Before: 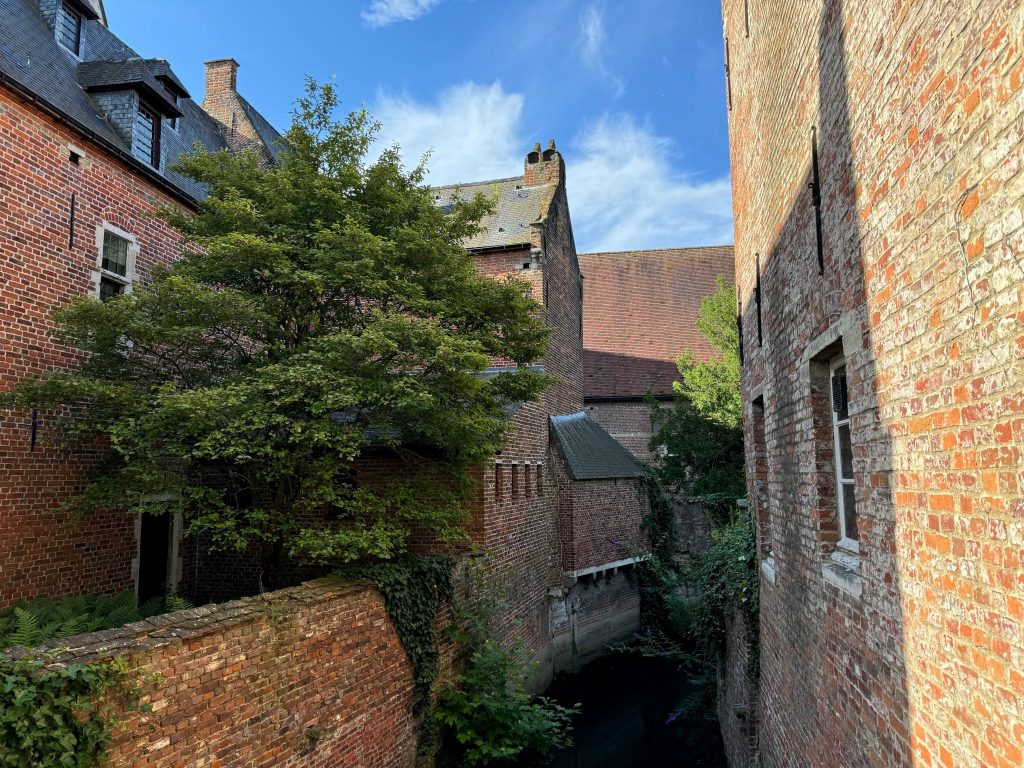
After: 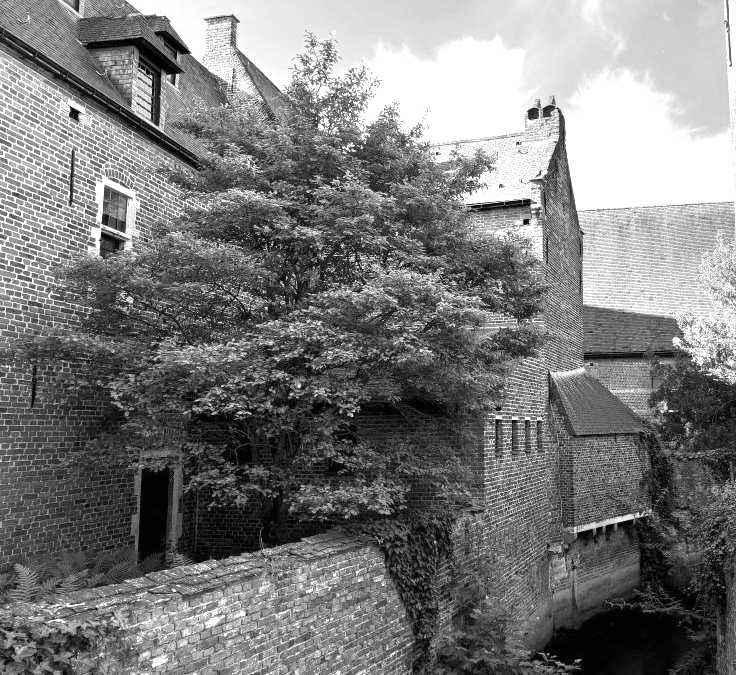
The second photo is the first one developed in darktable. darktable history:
crop: top 5.803%, right 27.864%, bottom 5.804%
monochrome: on, module defaults
rgb levels: preserve colors max RGB
exposure: black level correction 0, exposure 1.3 EV, compensate exposure bias true, compensate highlight preservation false
